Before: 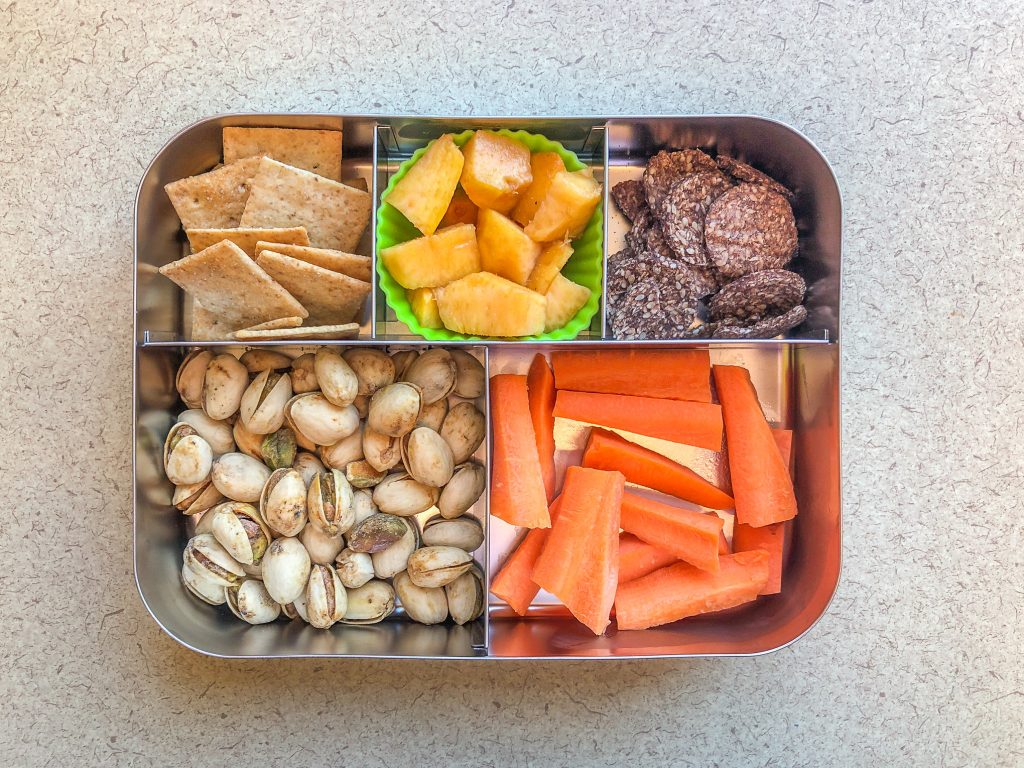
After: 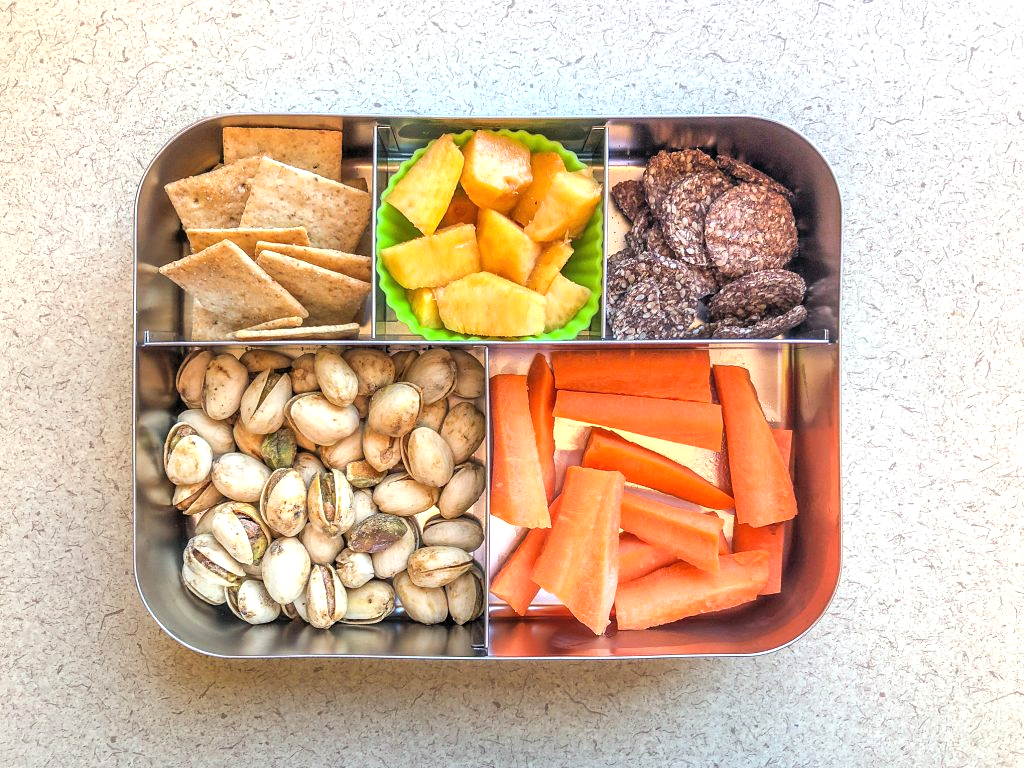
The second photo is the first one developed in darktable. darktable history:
levels: mode automatic, black 0.023%, white 99.97%, levels [0.062, 0.494, 0.925]
exposure: exposure 0.515 EV, compensate highlight preservation false
